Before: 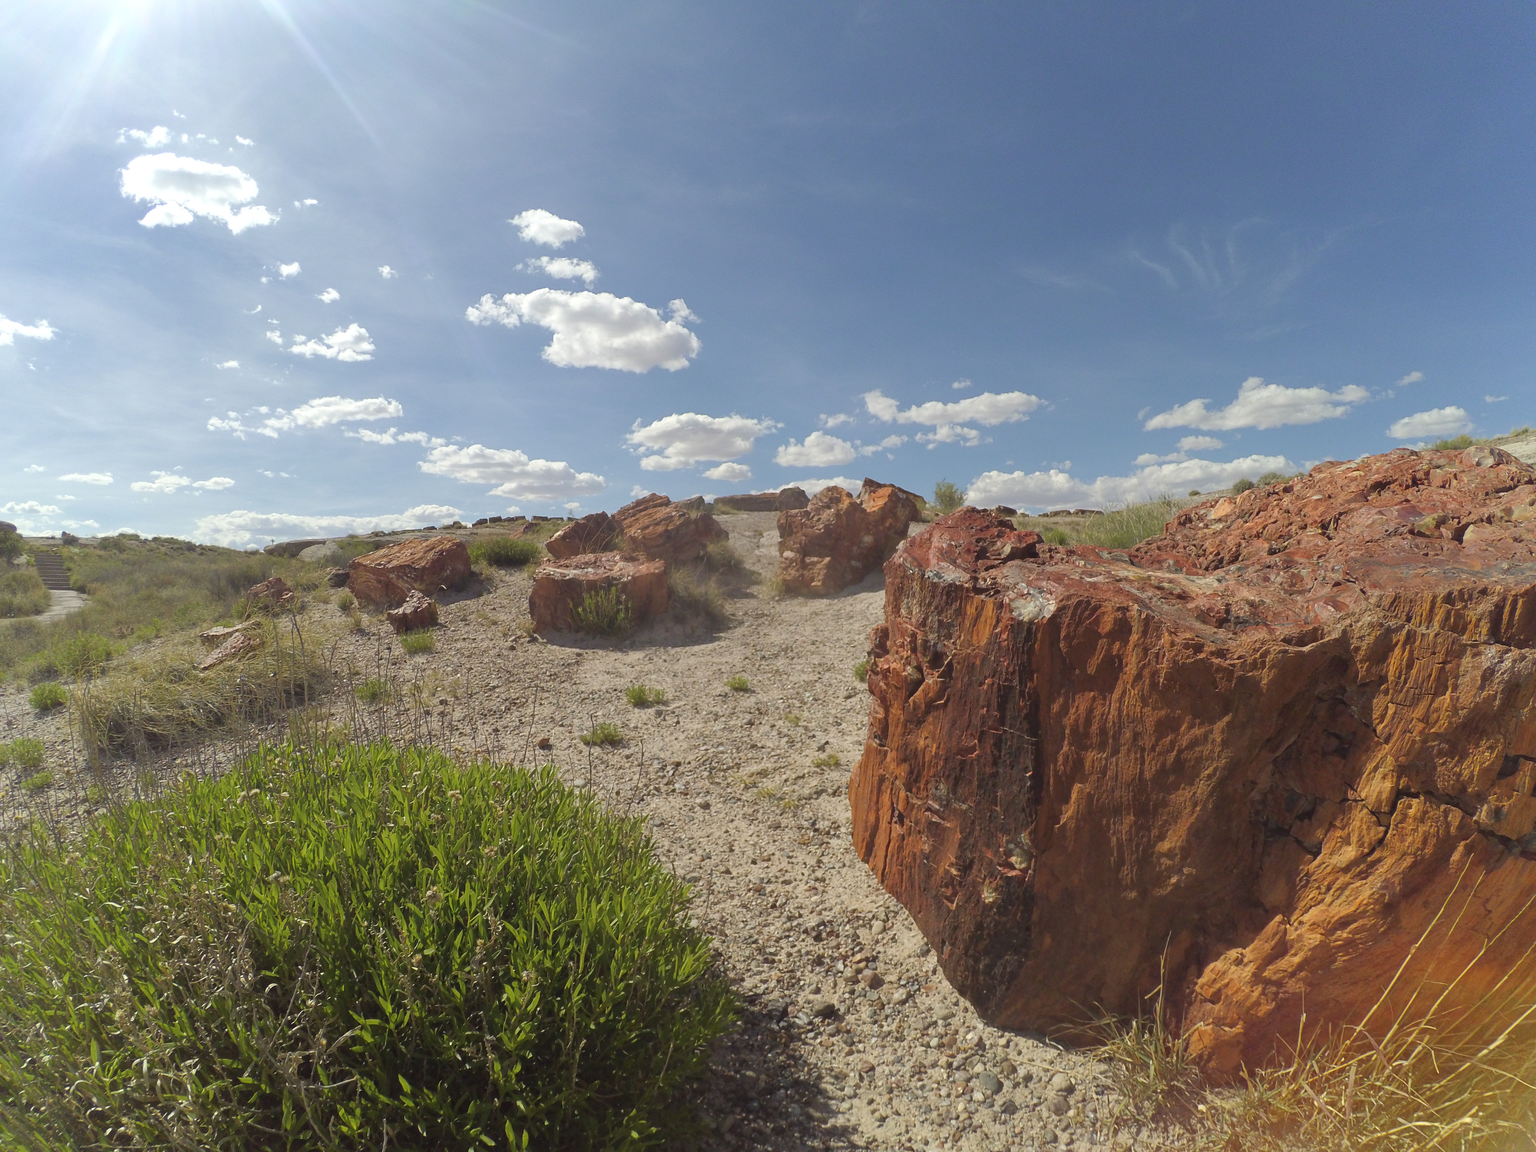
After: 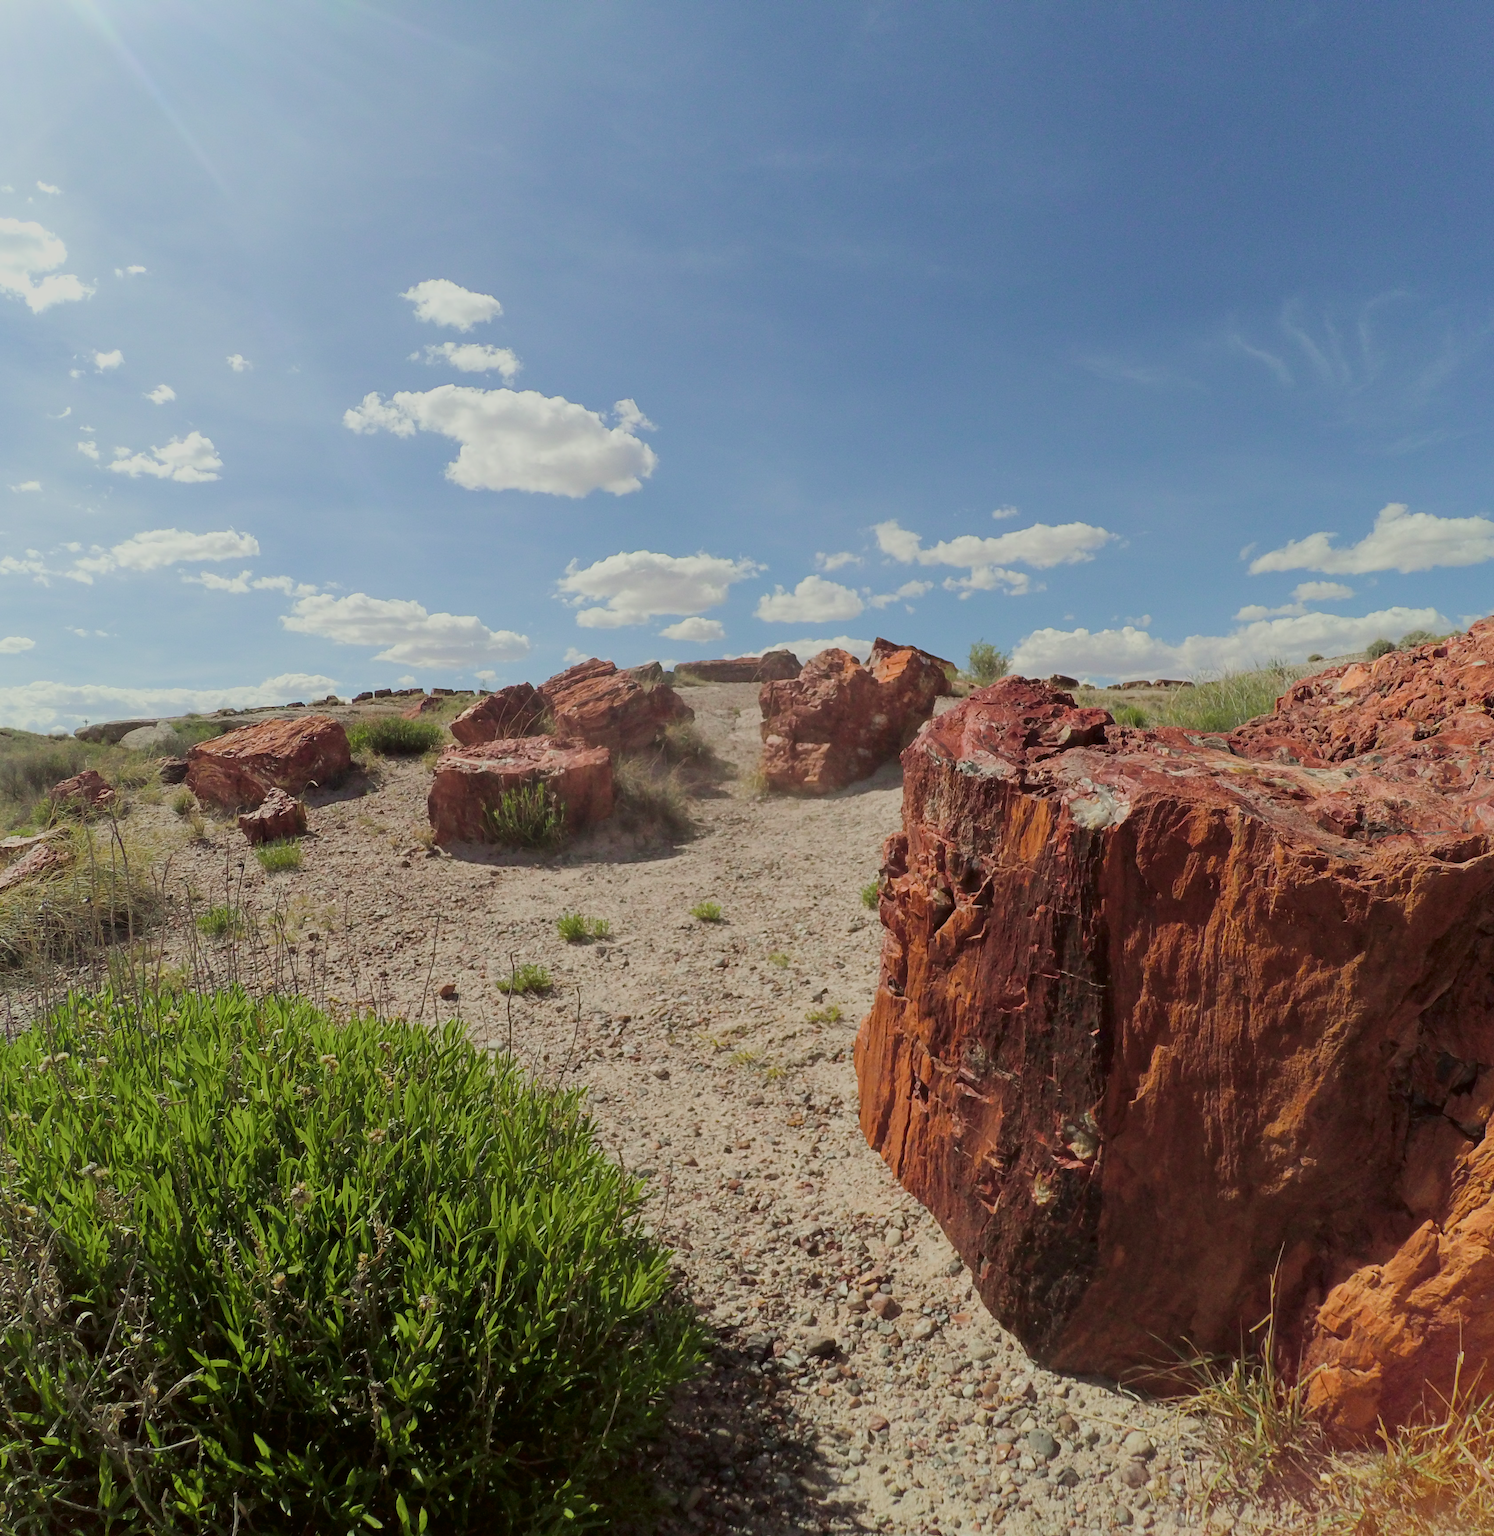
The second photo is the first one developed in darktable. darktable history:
tone curve: curves: ch0 [(0, 0) (0.068, 0.031) (0.175, 0.132) (0.337, 0.304) (0.498, 0.511) (0.748, 0.762) (0.993, 0.954)]; ch1 [(0, 0) (0.294, 0.184) (0.359, 0.34) (0.362, 0.35) (0.43, 0.41) (0.469, 0.453) (0.495, 0.489) (0.54, 0.563) (0.612, 0.641) (1, 1)]; ch2 [(0, 0) (0.431, 0.419) (0.495, 0.502) (0.524, 0.534) (0.557, 0.56) (0.634, 0.654) (0.728, 0.722) (1, 1)], color space Lab, independent channels, preserve colors none
filmic rgb: black relative exposure -7.65 EV, white relative exposure 4.56 EV, hardness 3.61
crop: left 13.579%, top 0%, right 13.482%
